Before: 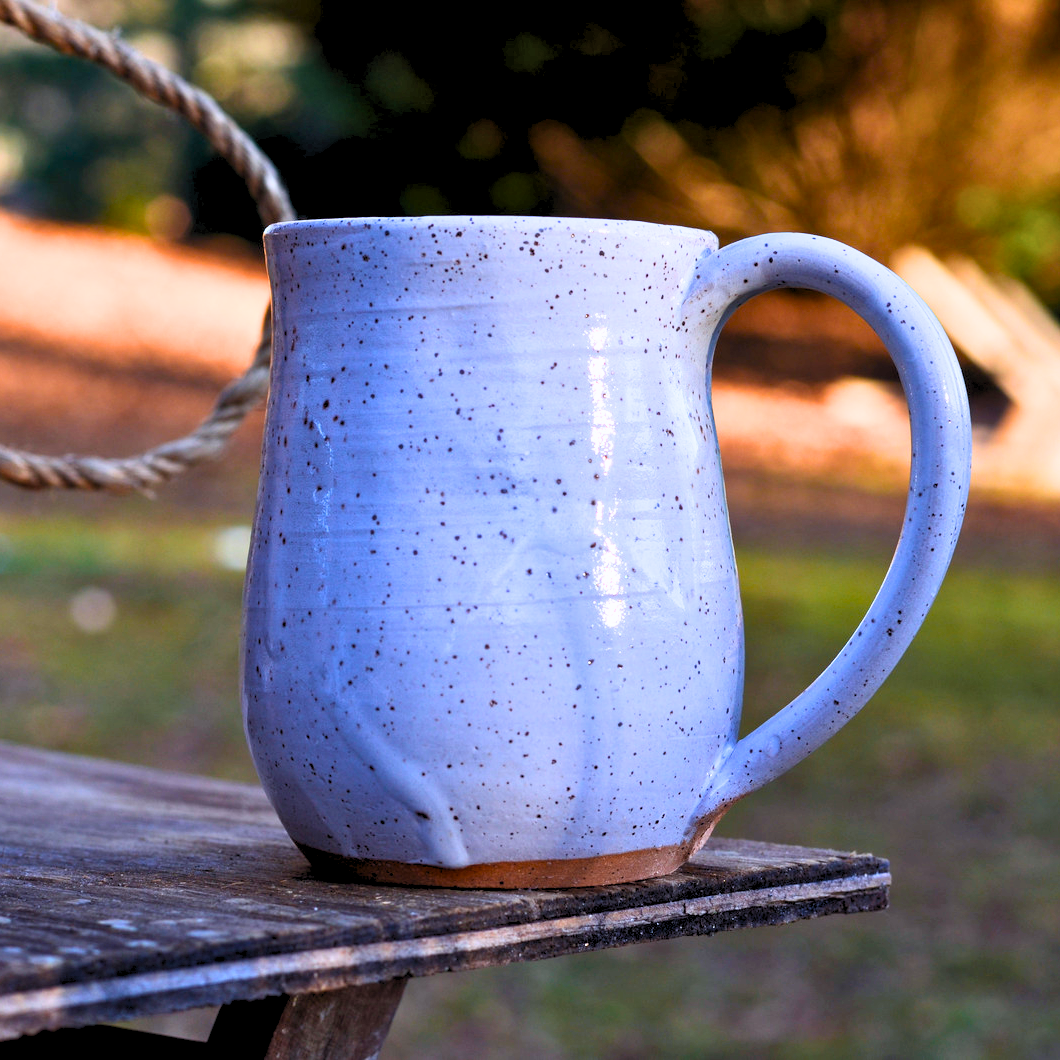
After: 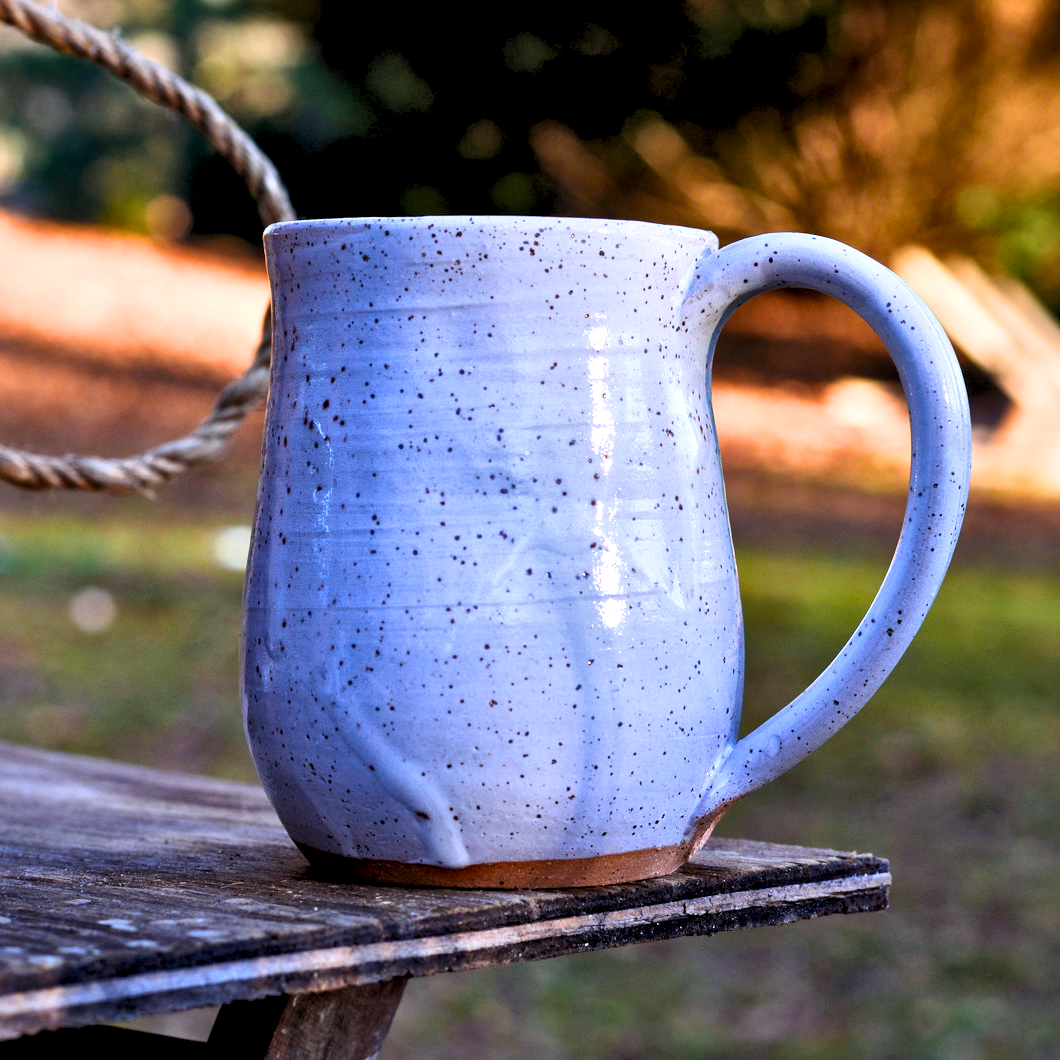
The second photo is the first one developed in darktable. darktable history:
local contrast: mode bilateral grid, contrast 50, coarseness 50, detail 150%, midtone range 0.2
